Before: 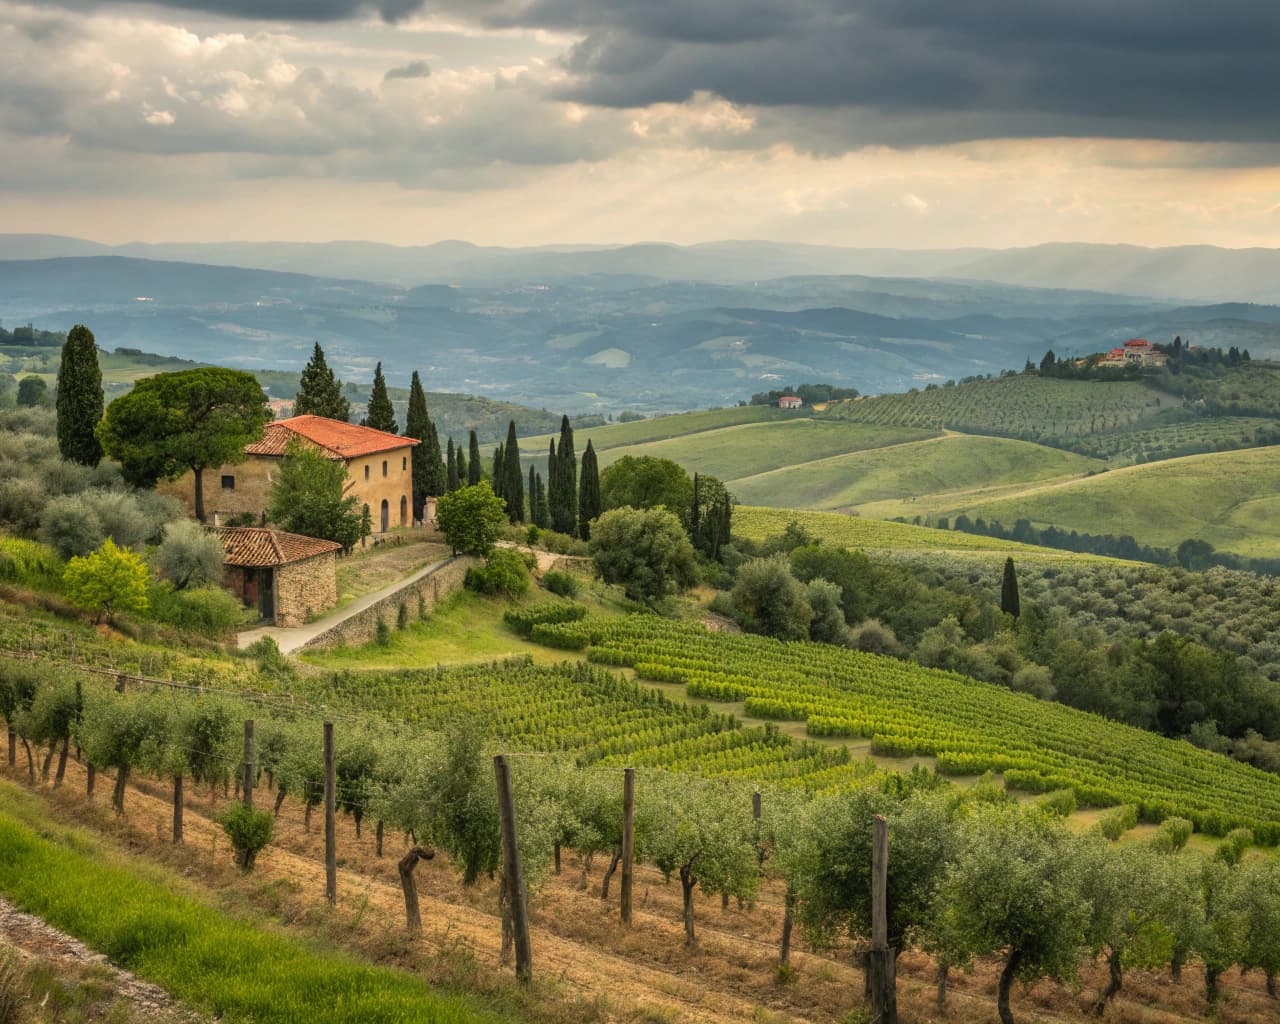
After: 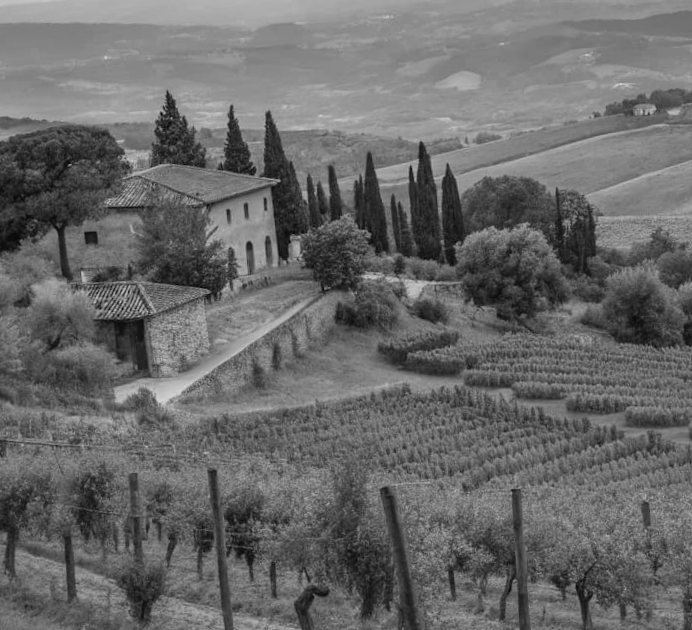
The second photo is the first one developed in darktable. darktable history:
shadows and highlights: low approximation 0.01, soften with gaussian
crop: left 8.966%, top 23.852%, right 34.699%, bottom 4.703%
rotate and perspective: rotation -5°, crop left 0.05, crop right 0.952, crop top 0.11, crop bottom 0.89
monochrome: a -11.7, b 1.62, size 0.5, highlights 0.38
tone equalizer: on, module defaults
